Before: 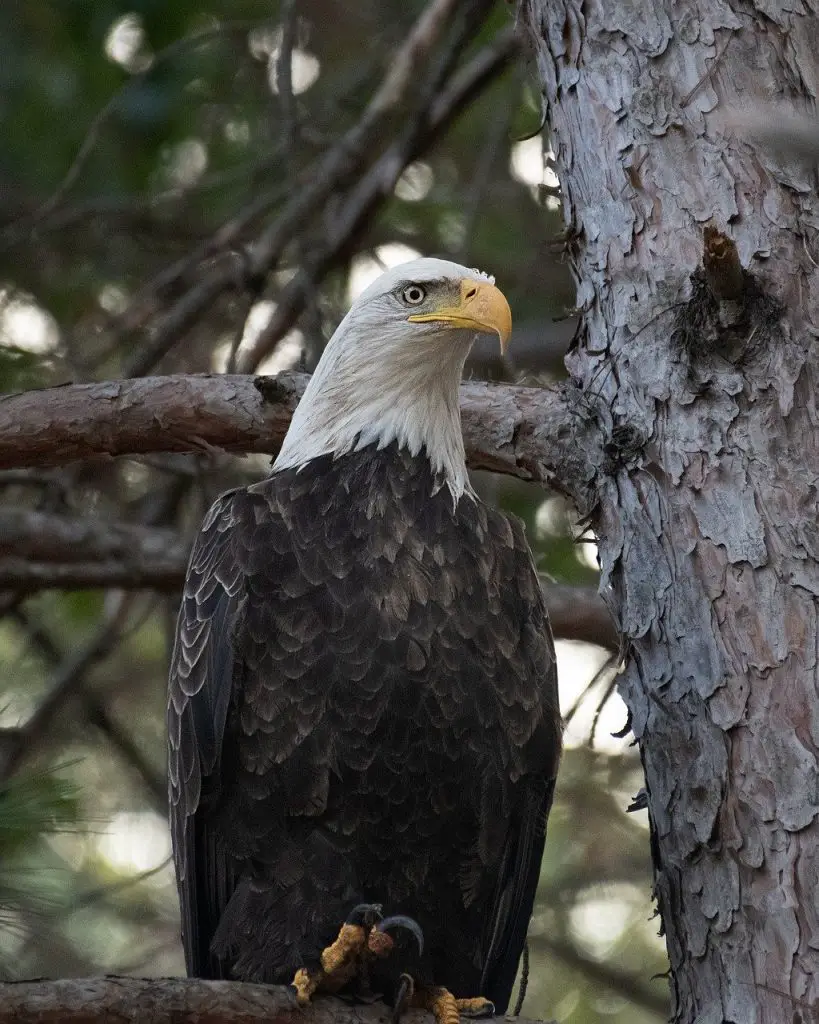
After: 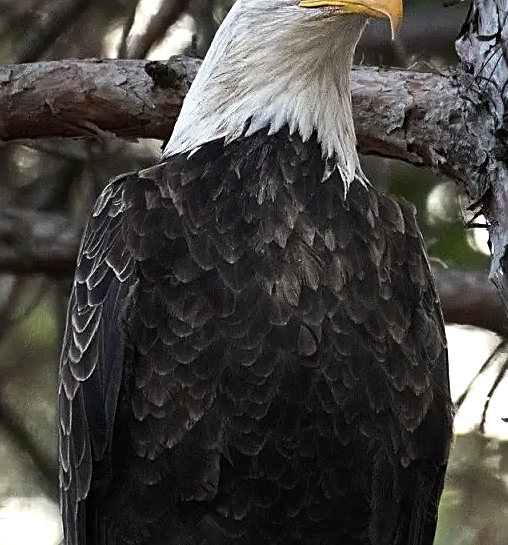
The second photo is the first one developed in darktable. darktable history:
tone equalizer: -8 EV -0.397 EV, -7 EV -0.395 EV, -6 EV -0.371 EV, -5 EV -0.224 EV, -3 EV 0.201 EV, -2 EV 0.328 EV, -1 EV 0.373 EV, +0 EV 0.443 EV, edges refinement/feathering 500, mask exposure compensation -1.57 EV, preserve details no
sharpen: on, module defaults
crop: left 13.346%, top 30.804%, right 24.624%, bottom 15.928%
levels: levels [0, 0.476, 0.951]
